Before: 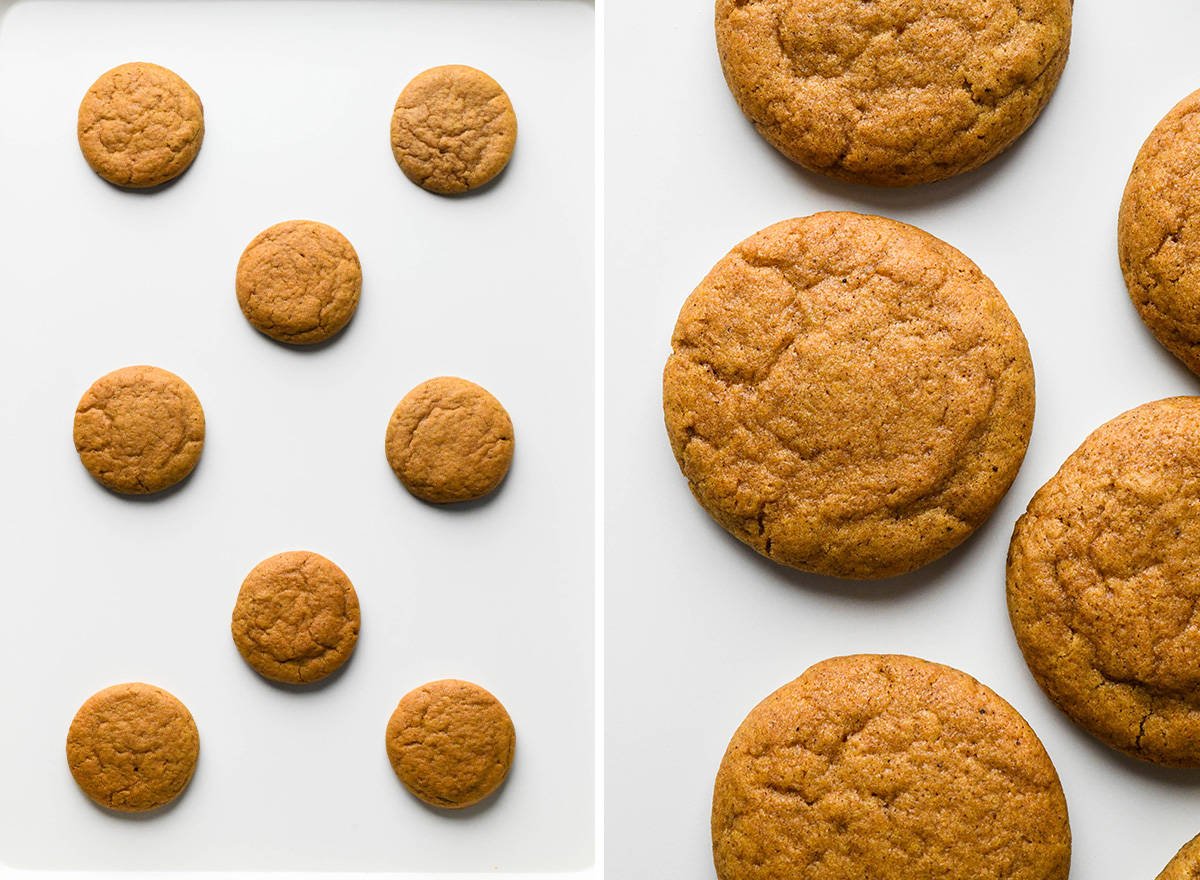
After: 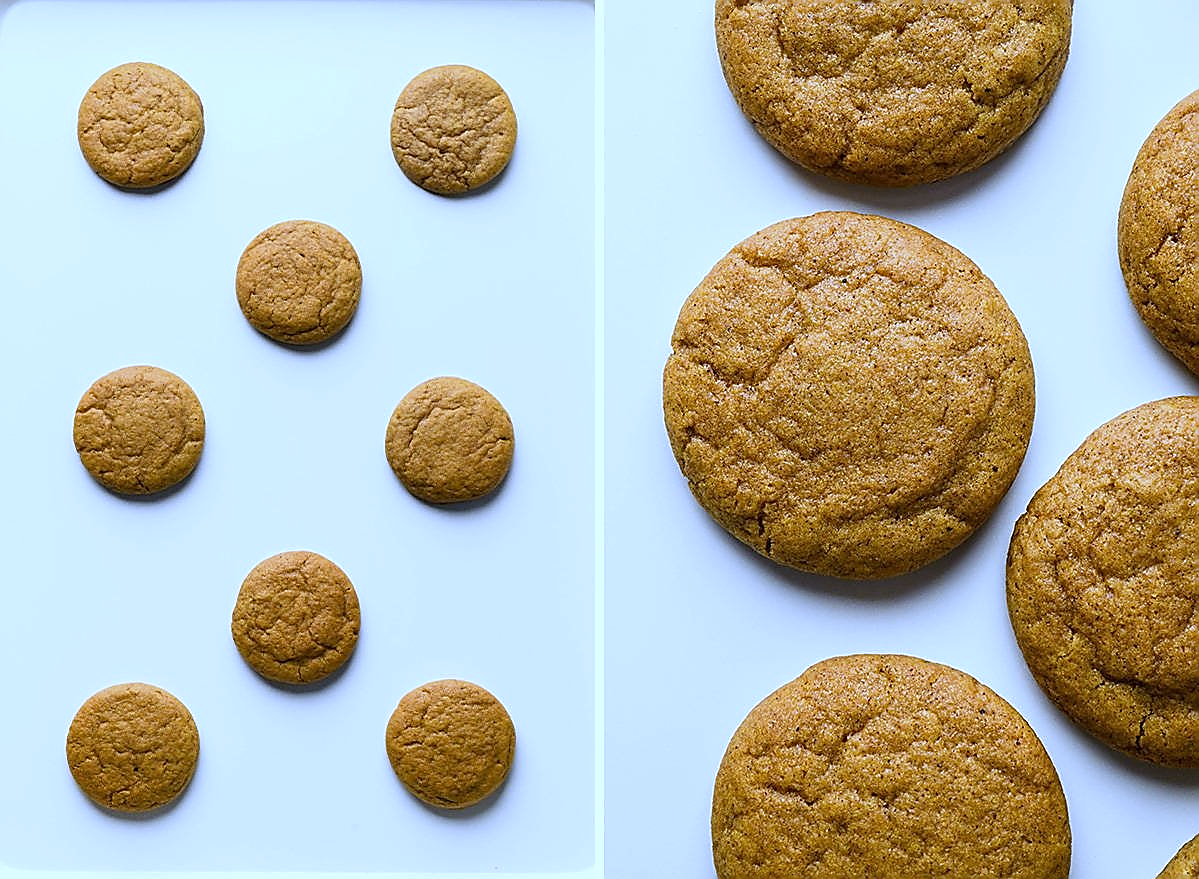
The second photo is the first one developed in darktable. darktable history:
sharpen: radius 1.4, amount 1.25, threshold 0.7
white balance: red 0.871, blue 1.249
